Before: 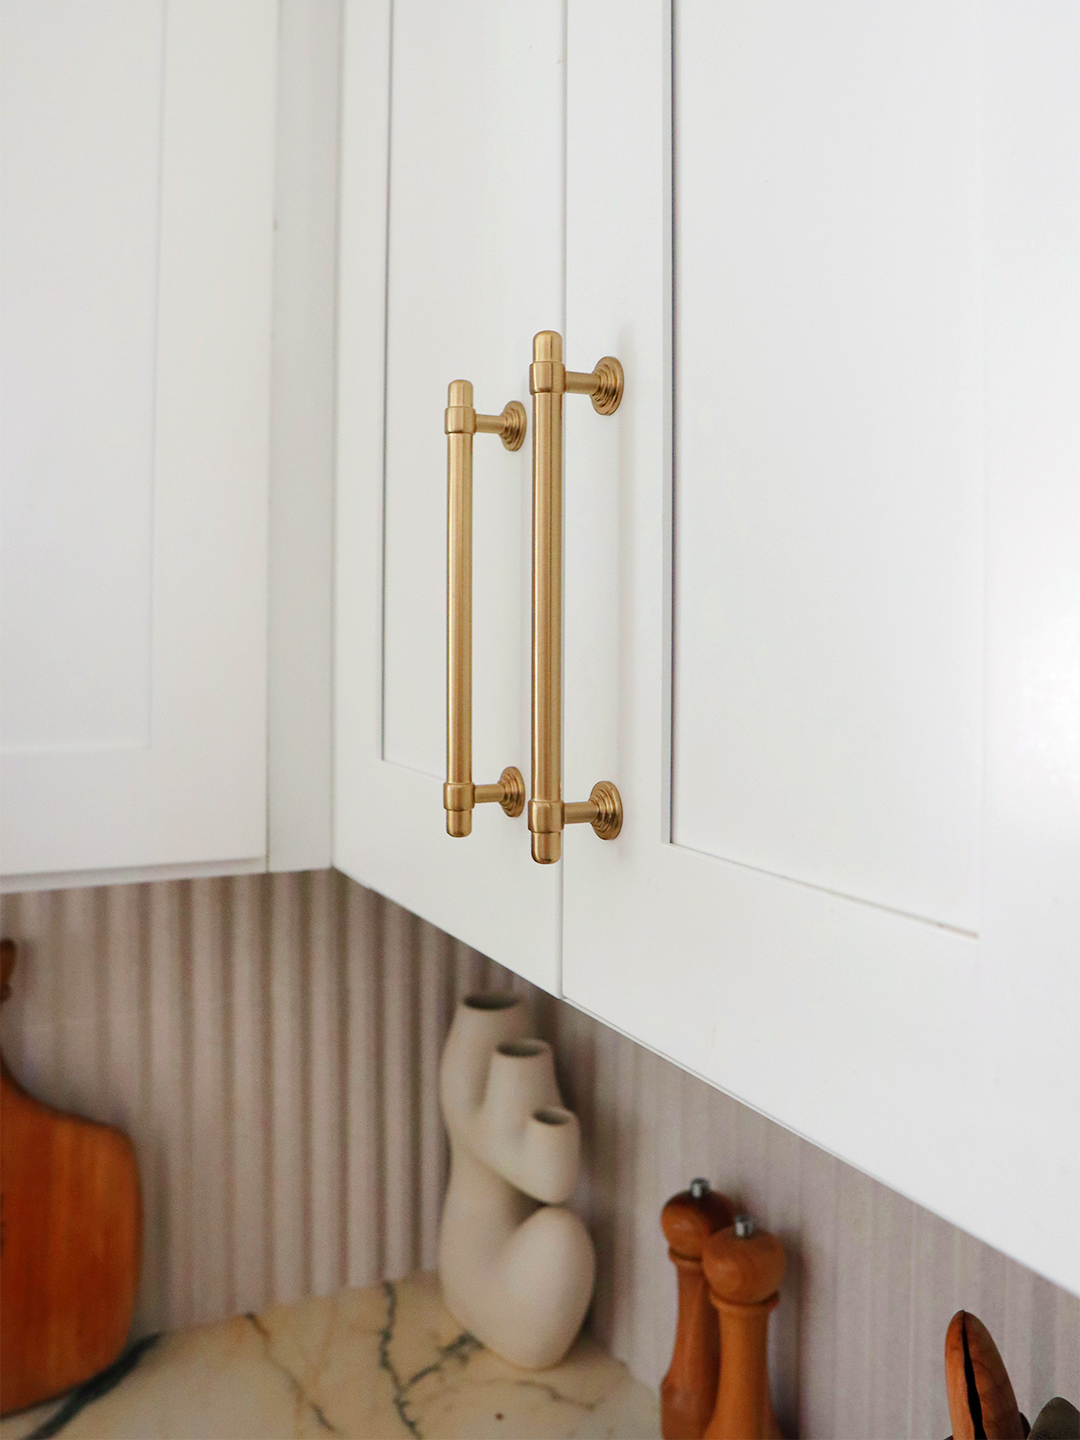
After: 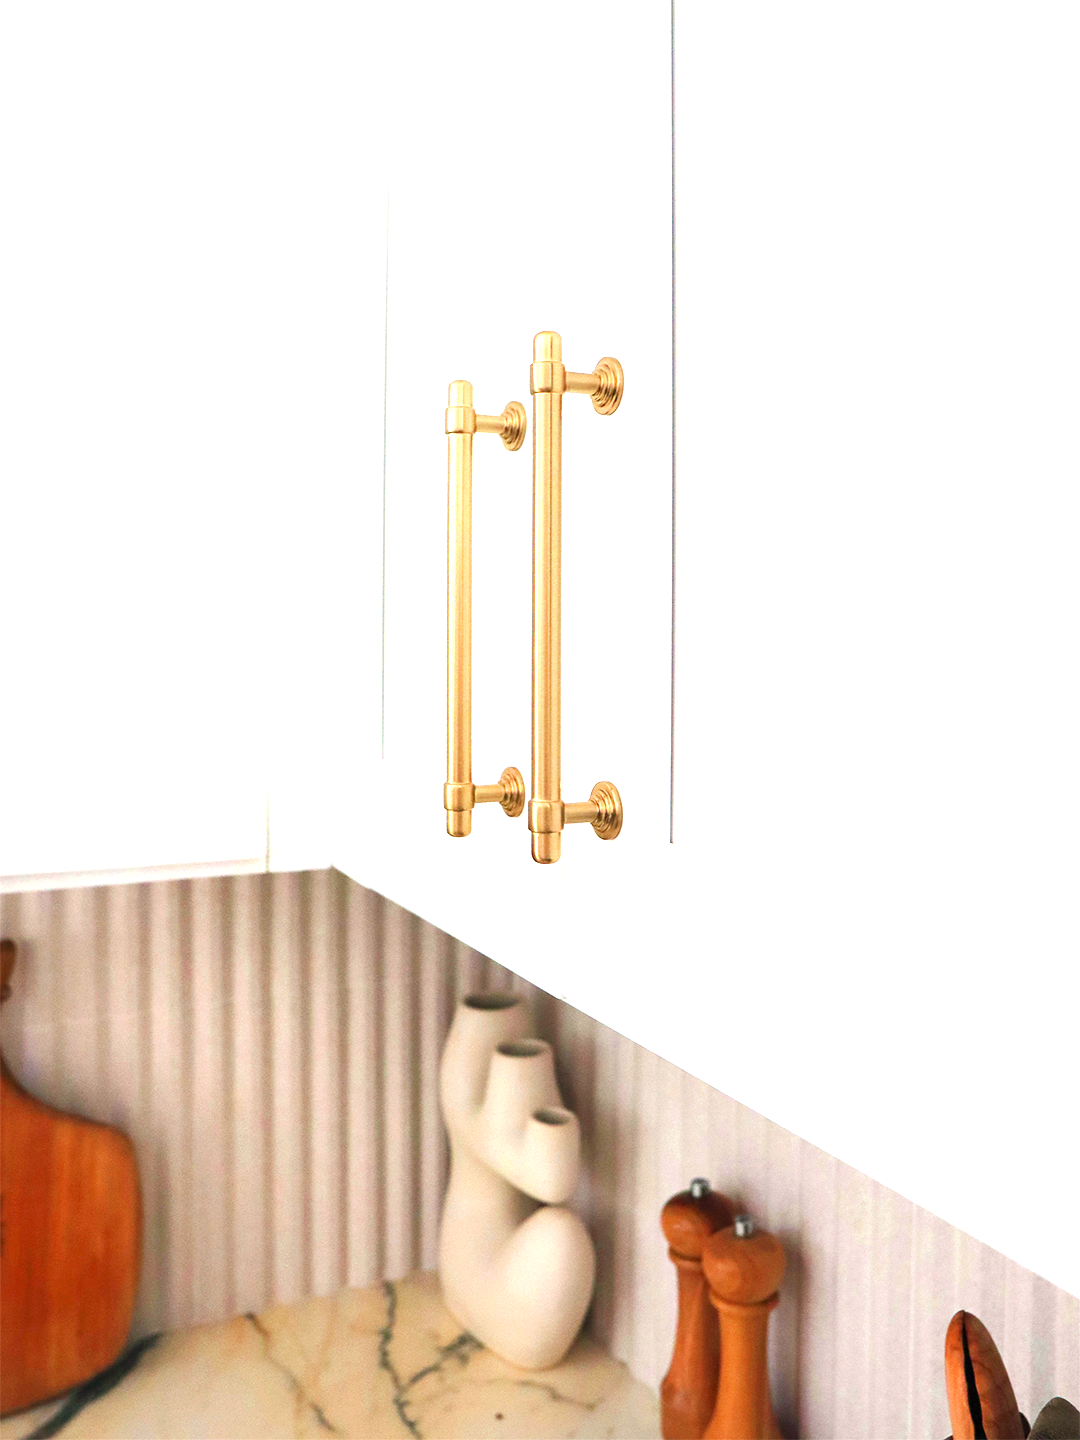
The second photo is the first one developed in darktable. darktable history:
exposure: black level correction 0, exposure 1.337 EV, compensate highlight preservation false
base curve: preserve colors none
